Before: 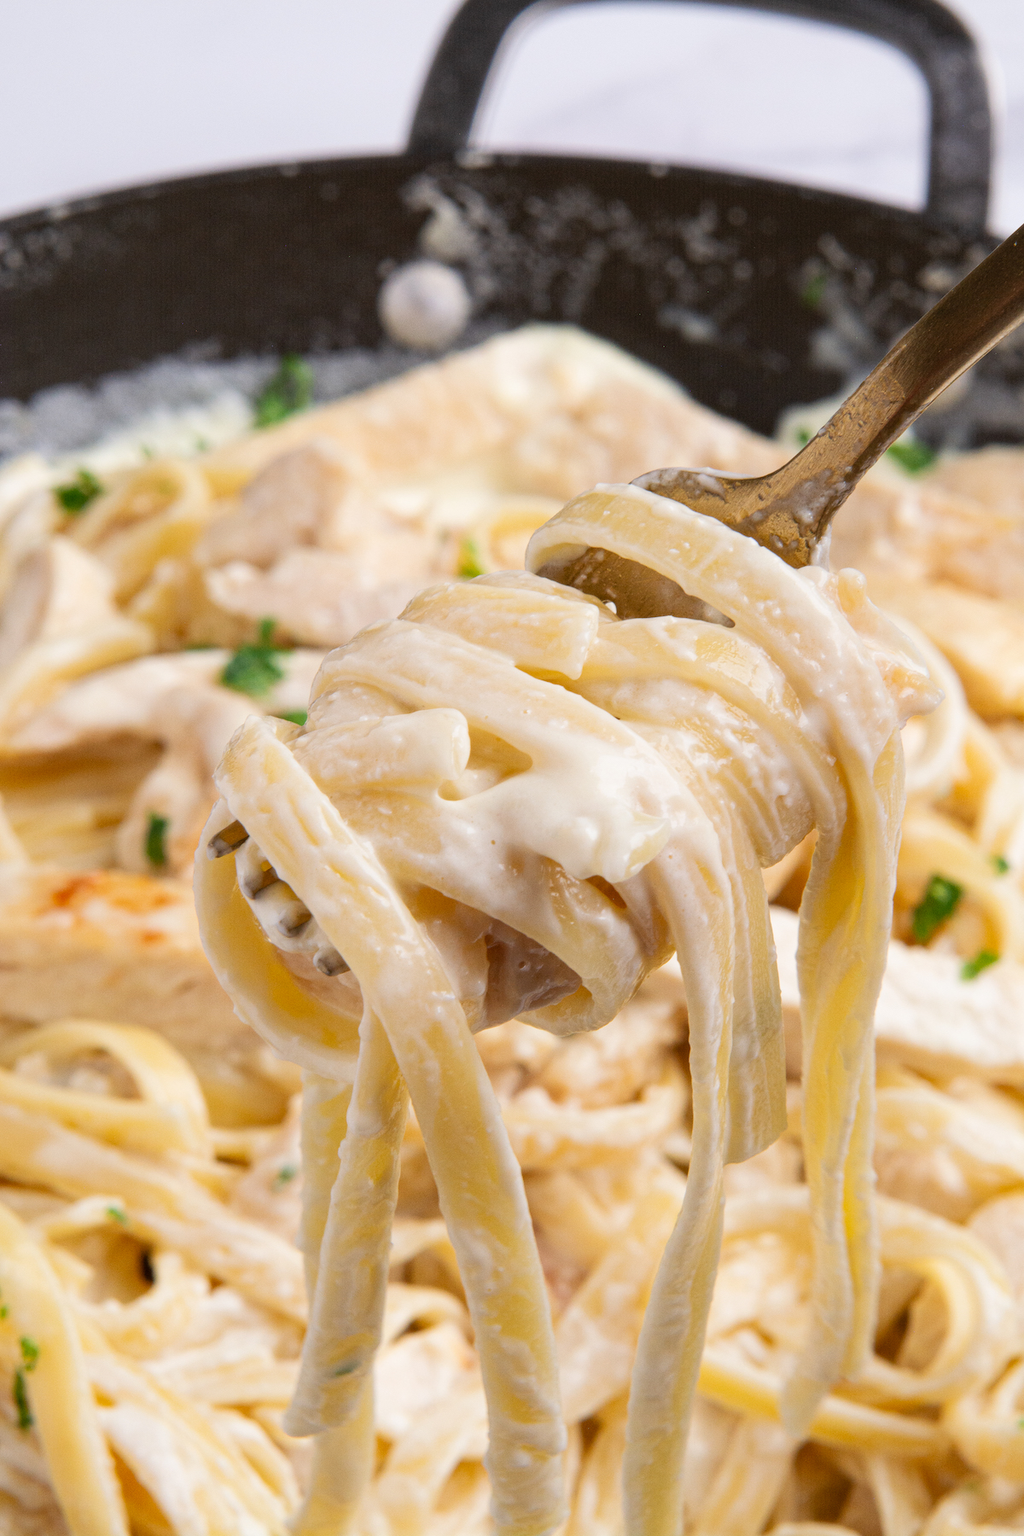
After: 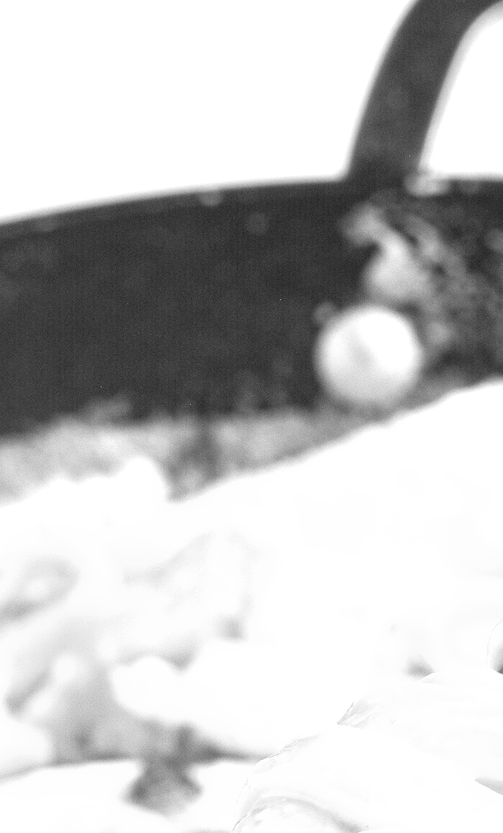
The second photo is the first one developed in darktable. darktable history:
crop and rotate: left 10.817%, top 0.062%, right 47.194%, bottom 53.626%
monochrome: a 2.21, b -1.33, size 2.2
exposure: black level correction 0, exposure 1 EV, compensate exposure bias true, compensate highlight preservation false
velvia: on, module defaults
